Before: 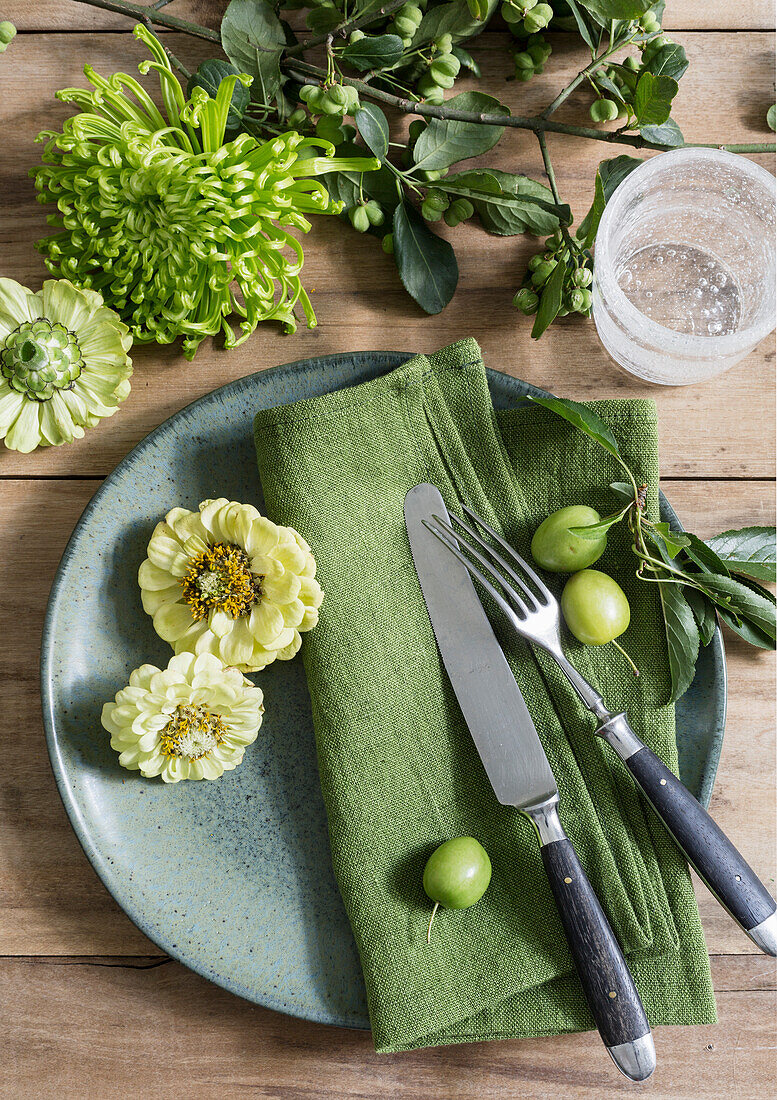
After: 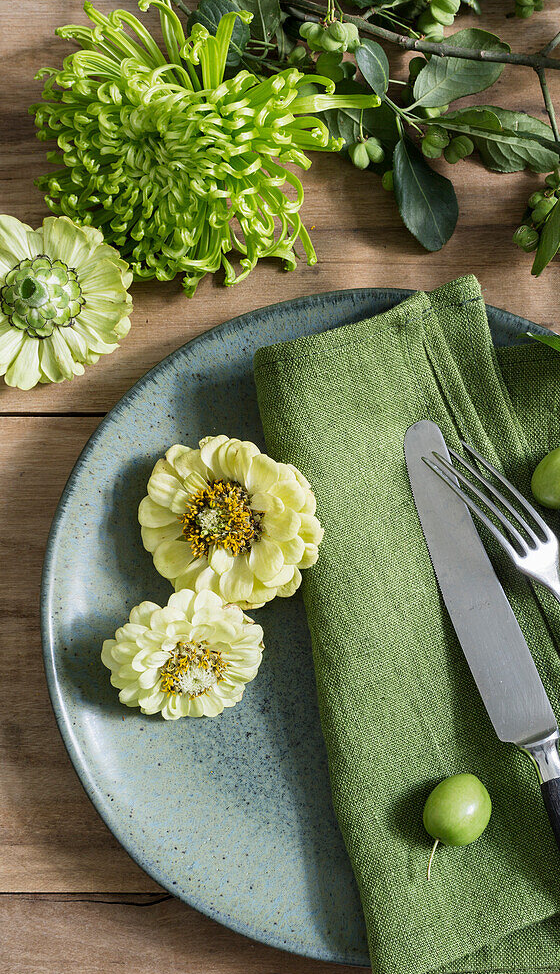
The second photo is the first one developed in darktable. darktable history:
crop: top 5.768%, right 27.857%, bottom 5.622%
